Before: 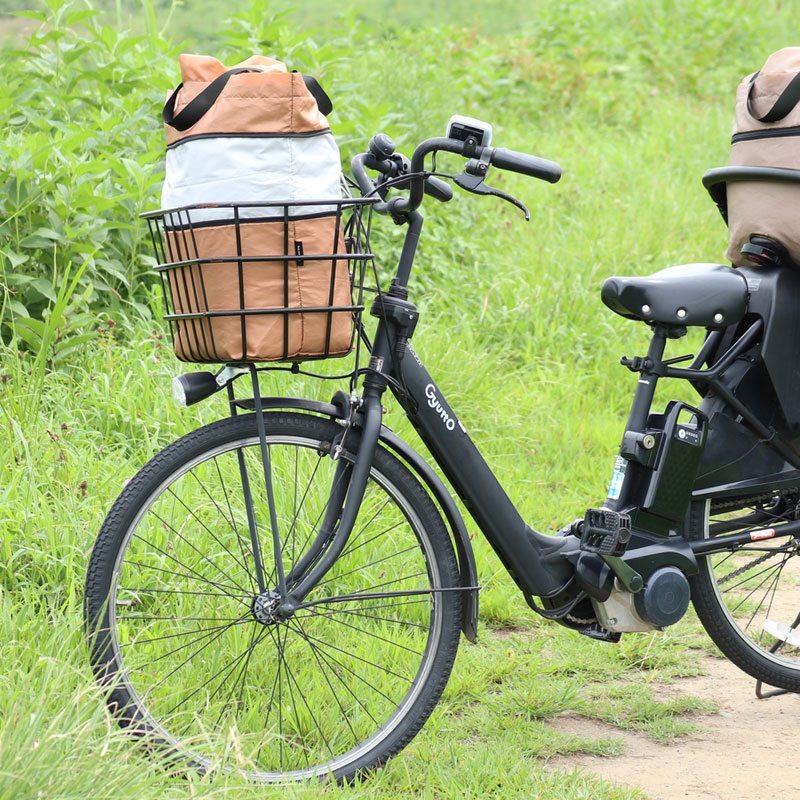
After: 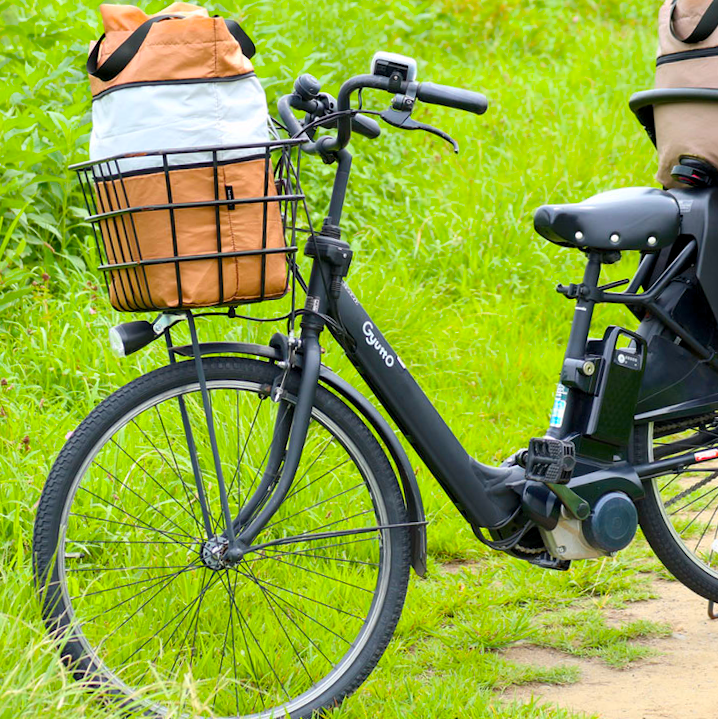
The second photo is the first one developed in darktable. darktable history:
crop and rotate: angle 2.88°, left 5.764%, top 5.675%
color balance rgb: global offset › luminance -0.484%, linear chroma grading › global chroma 14.46%, perceptual saturation grading › global saturation 31.272%, global vibrance 20%
